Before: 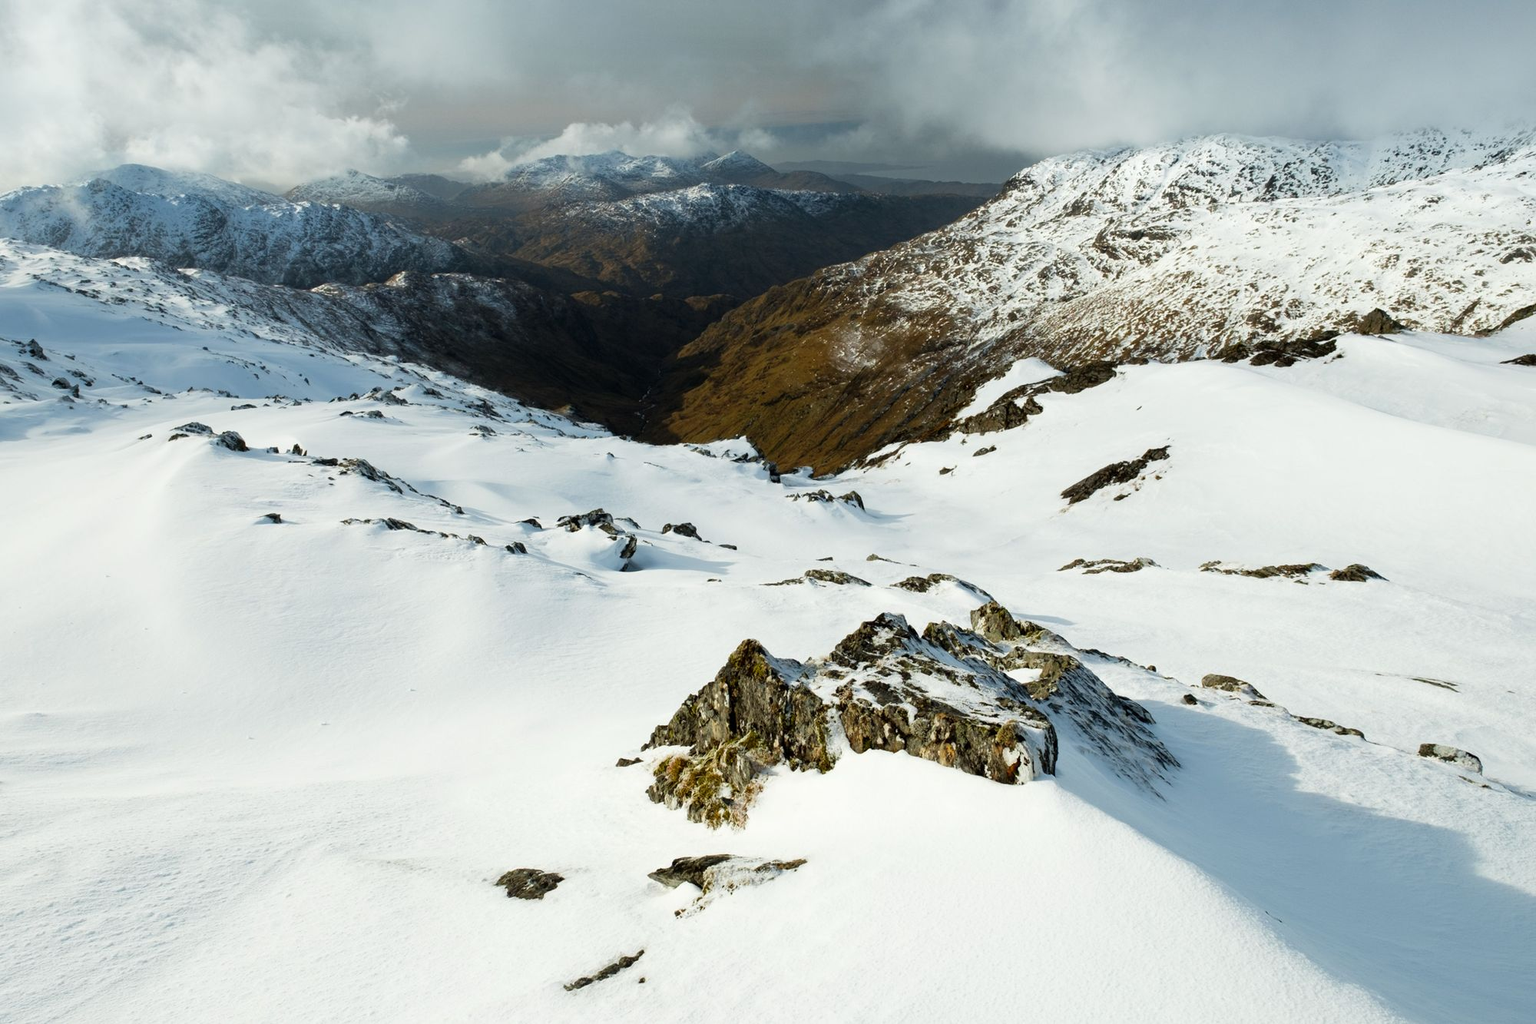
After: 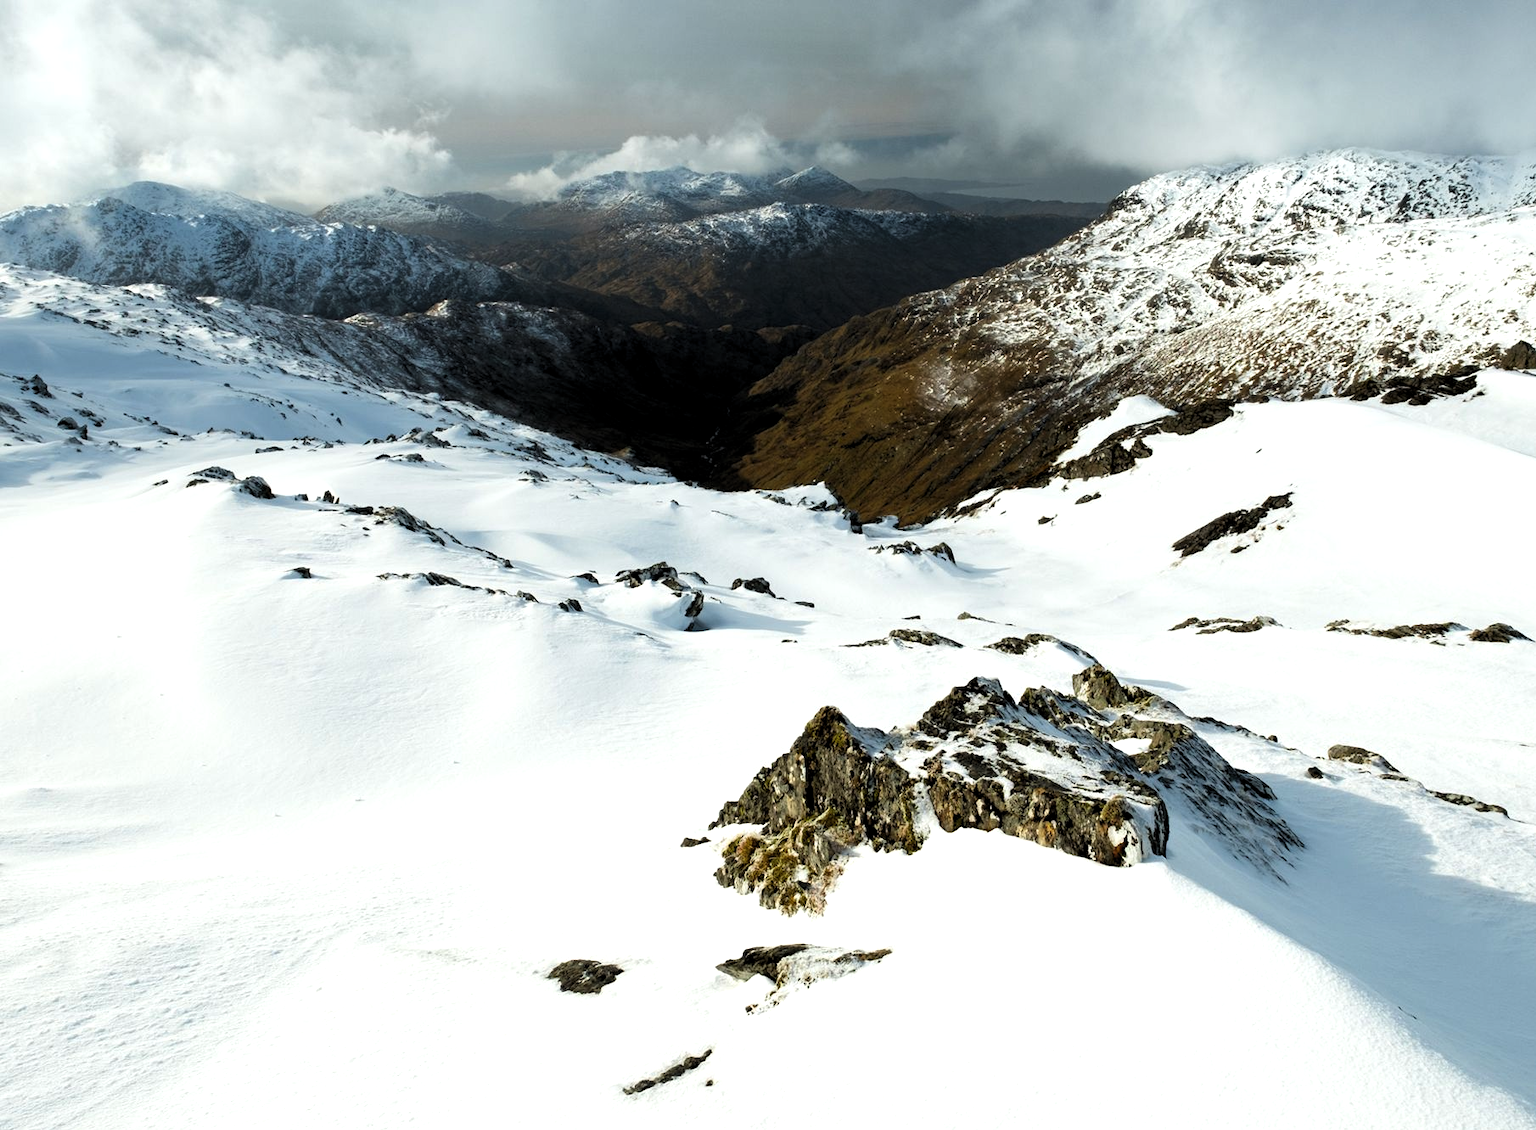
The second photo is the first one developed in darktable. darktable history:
levels: levels [0.052, 0.496, 0.908]
crop: right 9.486%, bottom 0.036%
